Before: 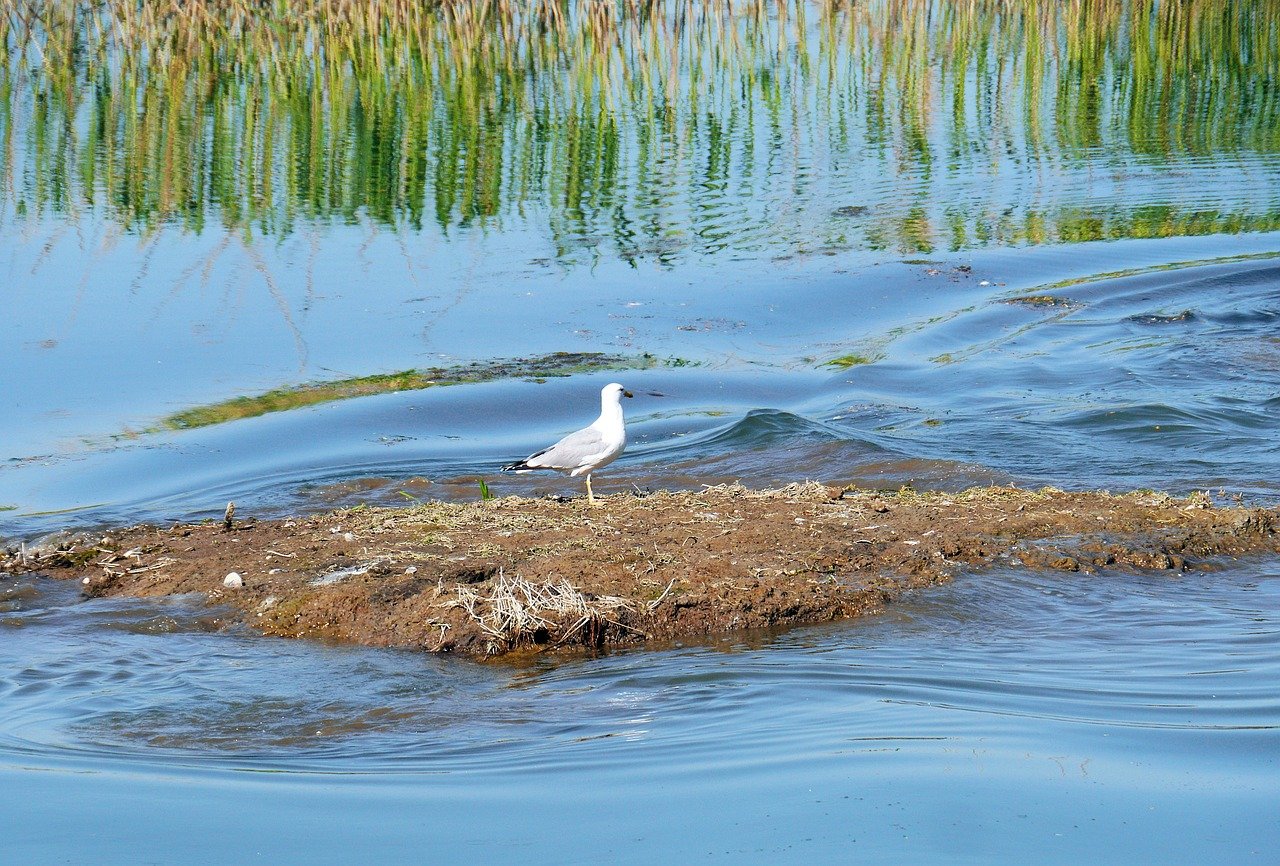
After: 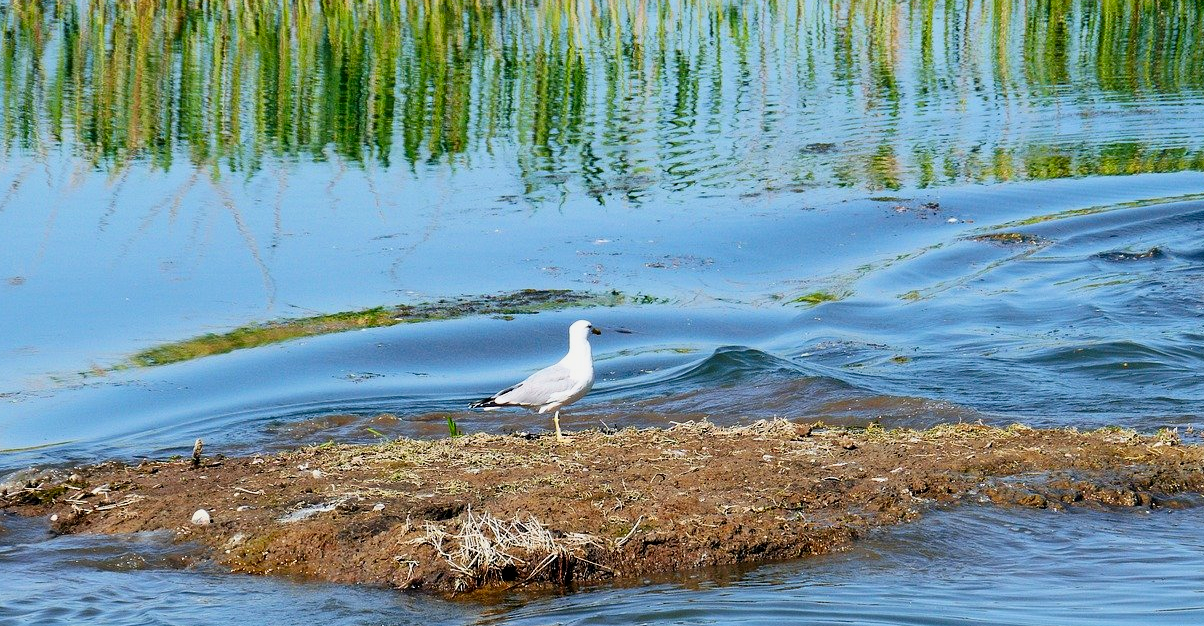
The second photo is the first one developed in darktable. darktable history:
crop: left 2.508%, top 7.331%, right 3.401%, bottom 20.298%
contrast brightness saturation: contrast 0.134, brightness -0.045, saturation 0.15
filmic rgb: black relative exposure -9.55 EV, white relative exposure 3.03 EV, hardness 6.13
